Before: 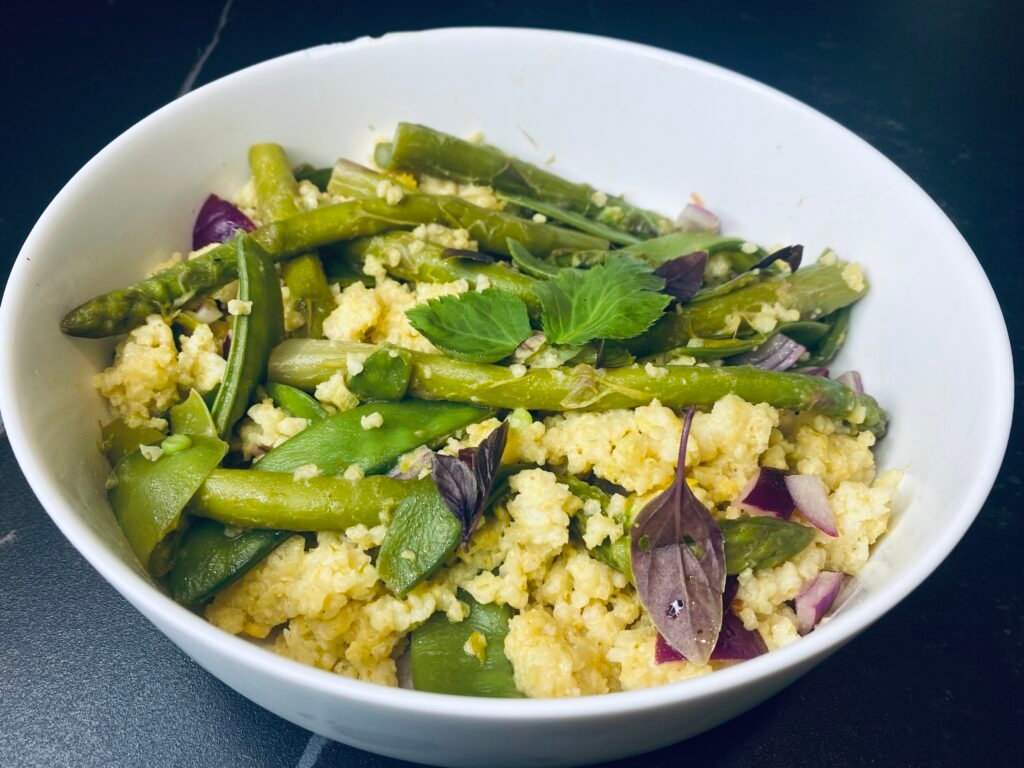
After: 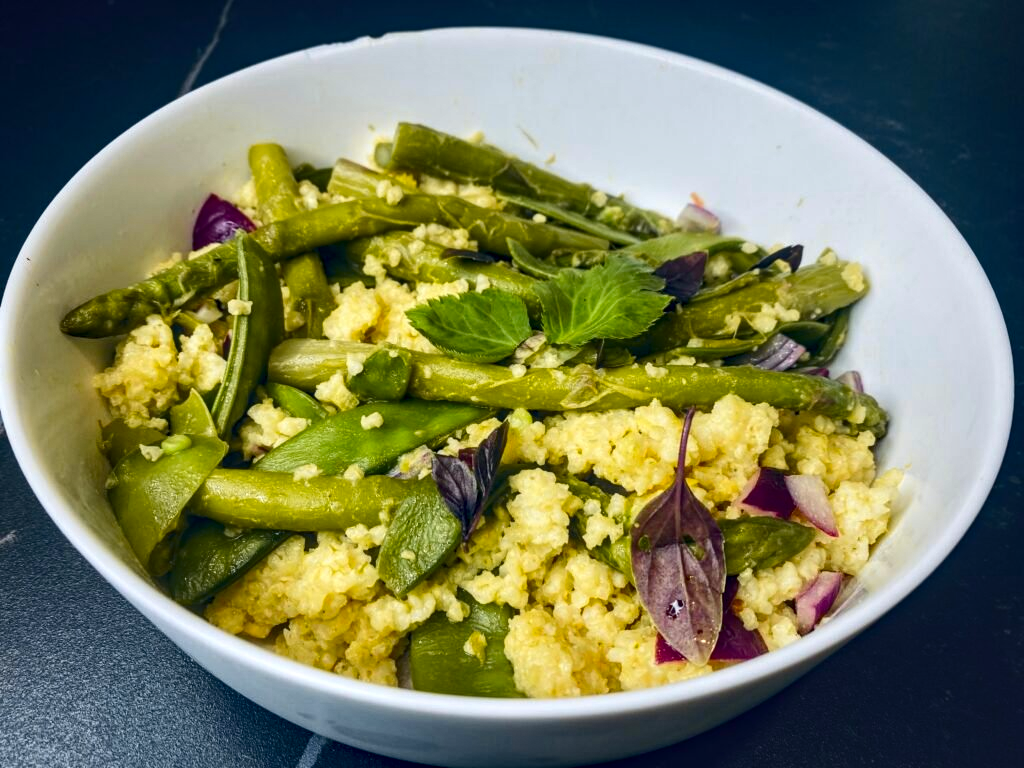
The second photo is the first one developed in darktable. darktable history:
tone curve: curves: ch0 [(0, 0) (0.227, 0.17) (0.766, 0.774) (1, 1)]; ch1 [(0, 0) (0.114, 0.127) (0.437, 0.452) (0.498, 0.495) (0.579, 0.602) (1, 1)]; ch2 [(0, 0) (0.233, 0.259) (0.493, 0.492) (0.568, 0.596) (1, 1)], color space Lab, independent channels, preserve colors none
local contrast: detail 130%
haze removal: compatibility mode true, adaptive false
